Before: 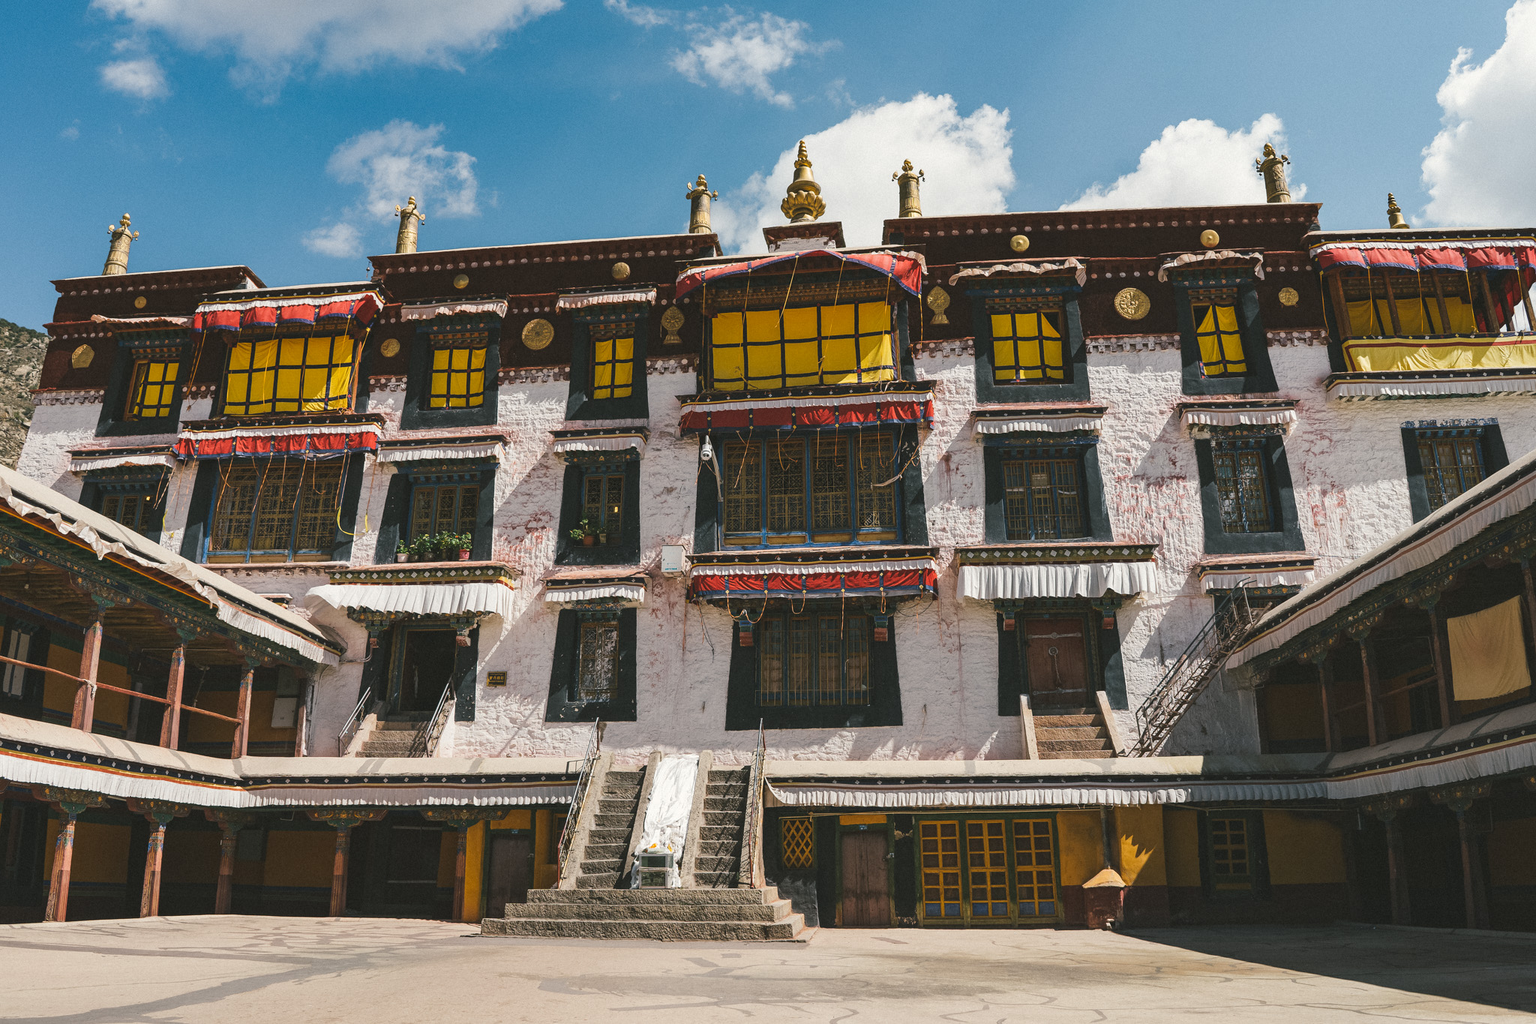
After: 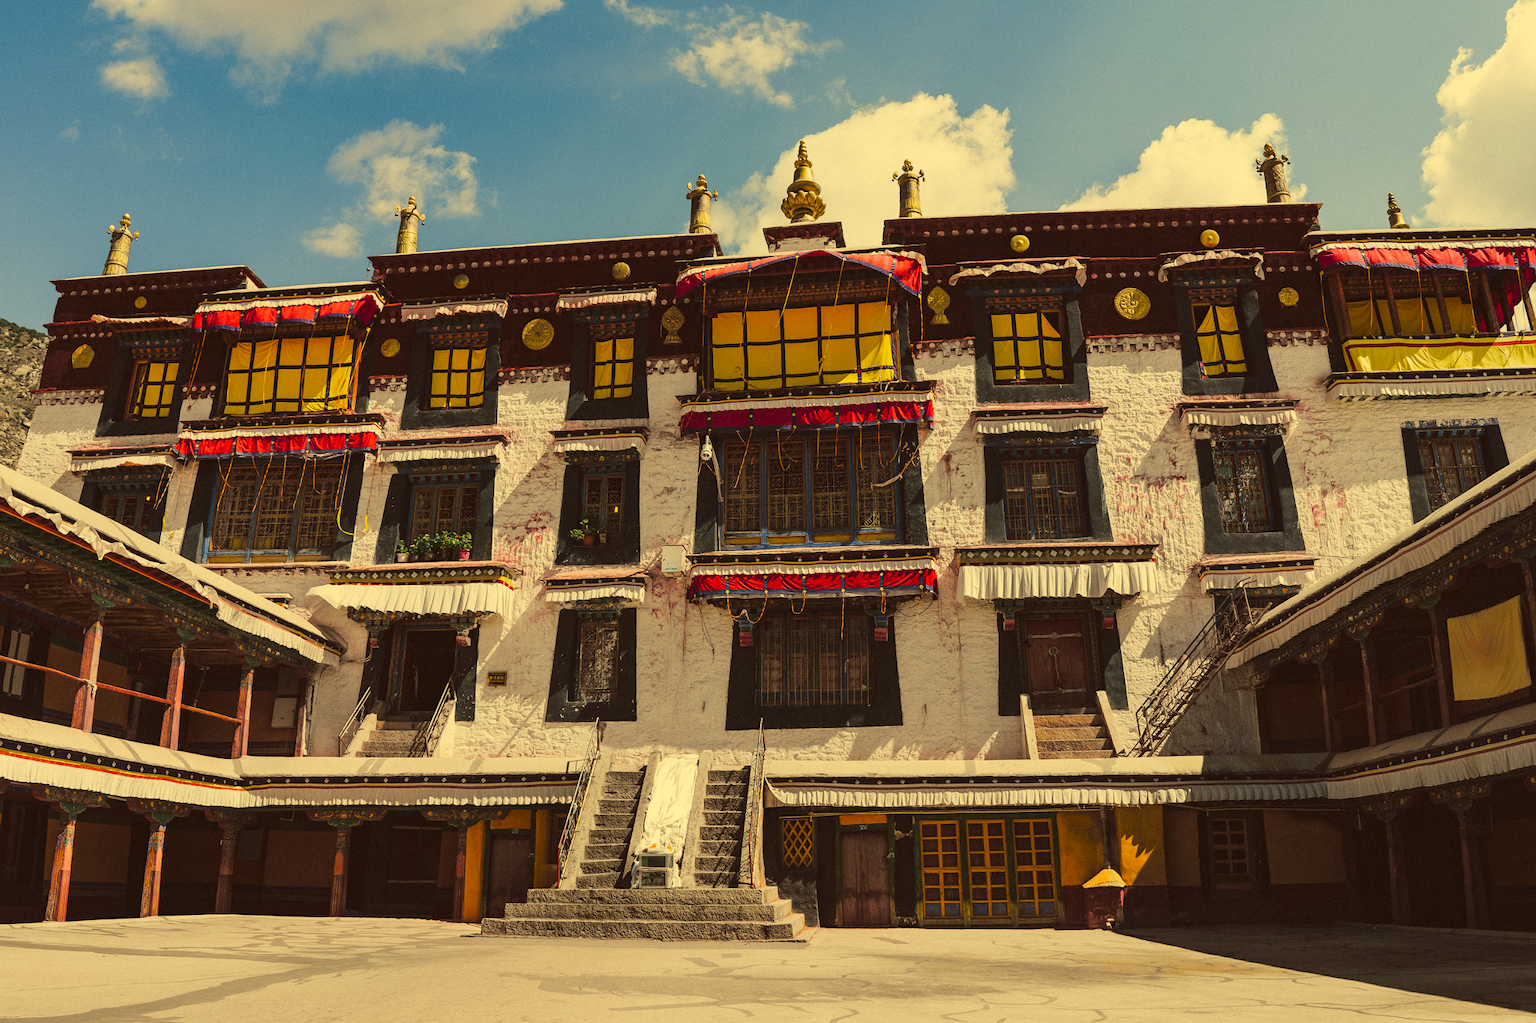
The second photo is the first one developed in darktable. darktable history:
tone curve: curves: ch0 [(0, 0) (0.068, 0.031) (0.183, 0.13) (0.341, 0.319) (0.547, 0.545) (0.828, 0.817) (1, 0.968)]; ch1 [(0, 0) (0.23, 0.166) (0.34, 0.308) (0.371, 0.337) (0.429, 0.408) (0.477, 0.466) (0.499, 0.5) (0.529, 0.528) (0.559, 0.578) (0.743, 0.798) (1, 1)]; ch2 [(0, 0) (0.431, 0.419) (0.495, 0.502) (0.524, 0.525) (0.568, 0.543) (0.6, 0.597) (0.634, 0.644) (0.728, 0.722) (1, 1)], color space Lab, independent channels, preserve colors none
color correction: highlights a* -0.482, highlights b* 40, shadows a* 9.8, shadows b* -0.161
